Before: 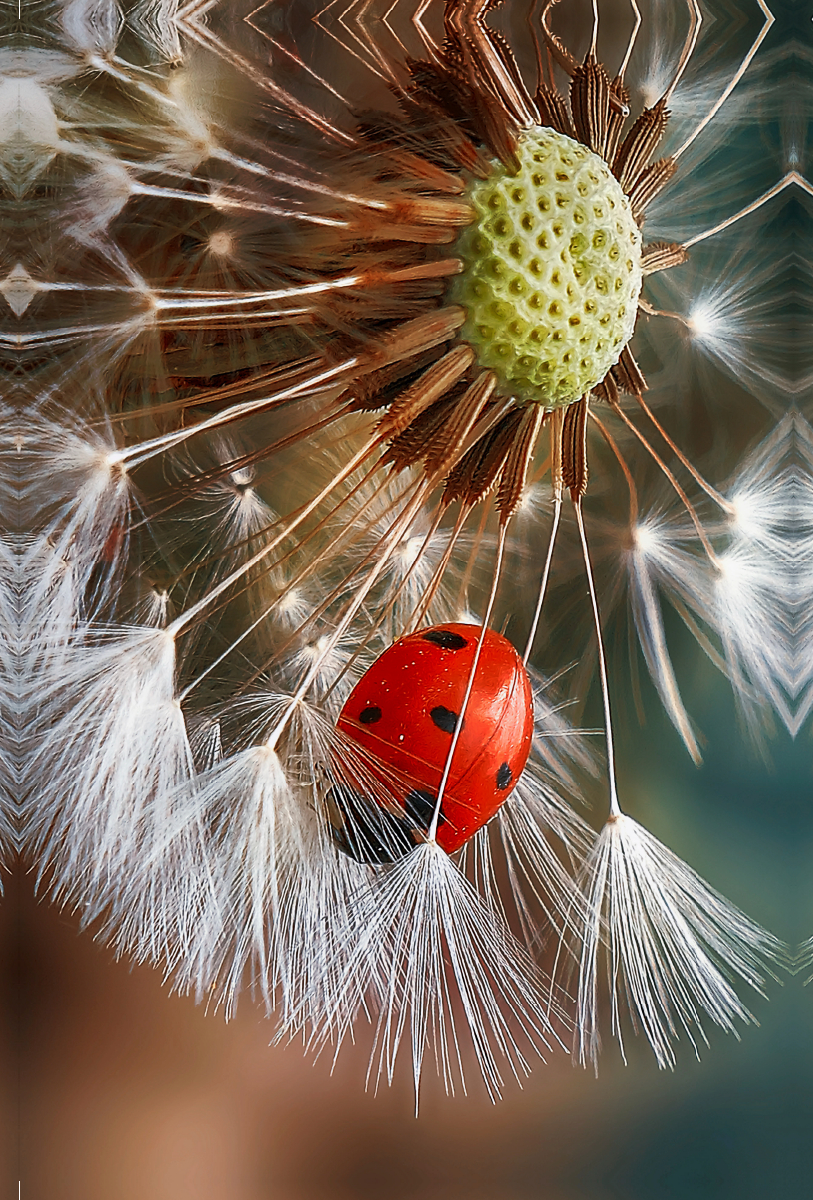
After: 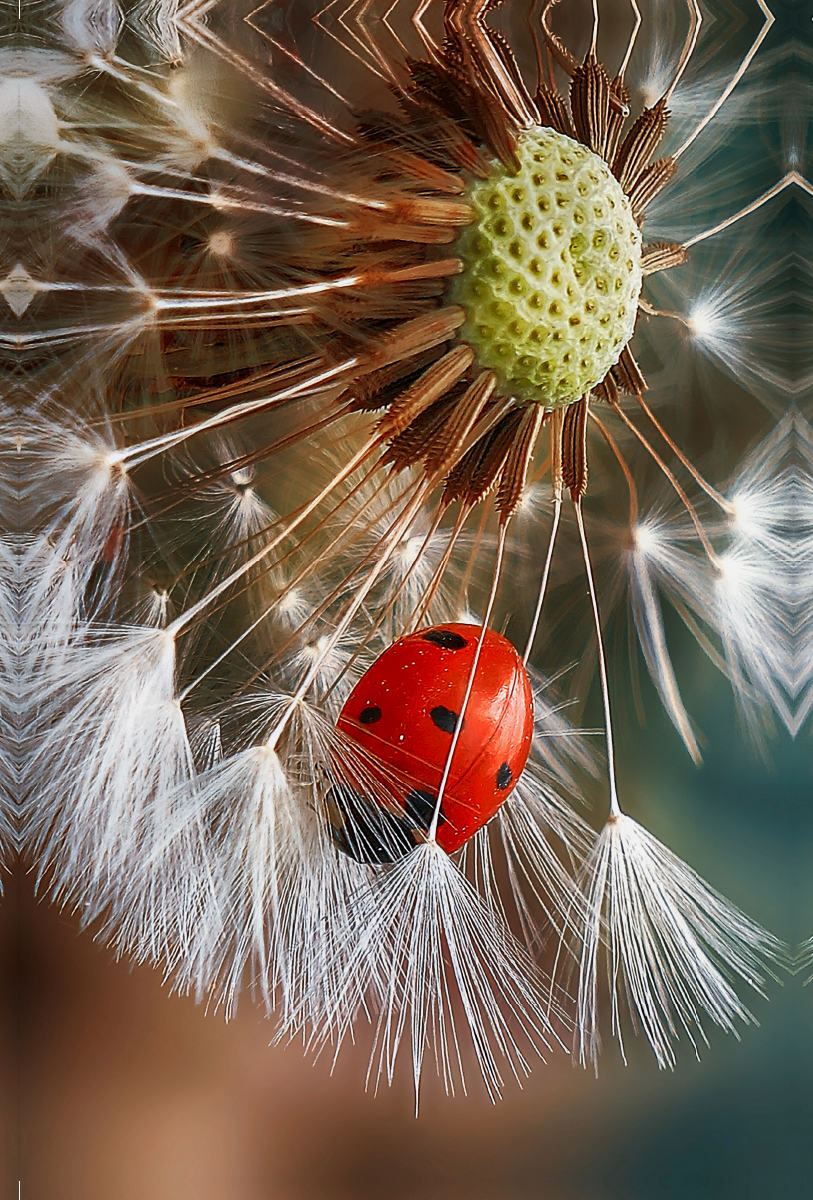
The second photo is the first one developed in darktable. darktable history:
exposure: exposure -0.051 EV, compensate highlight preservation false
